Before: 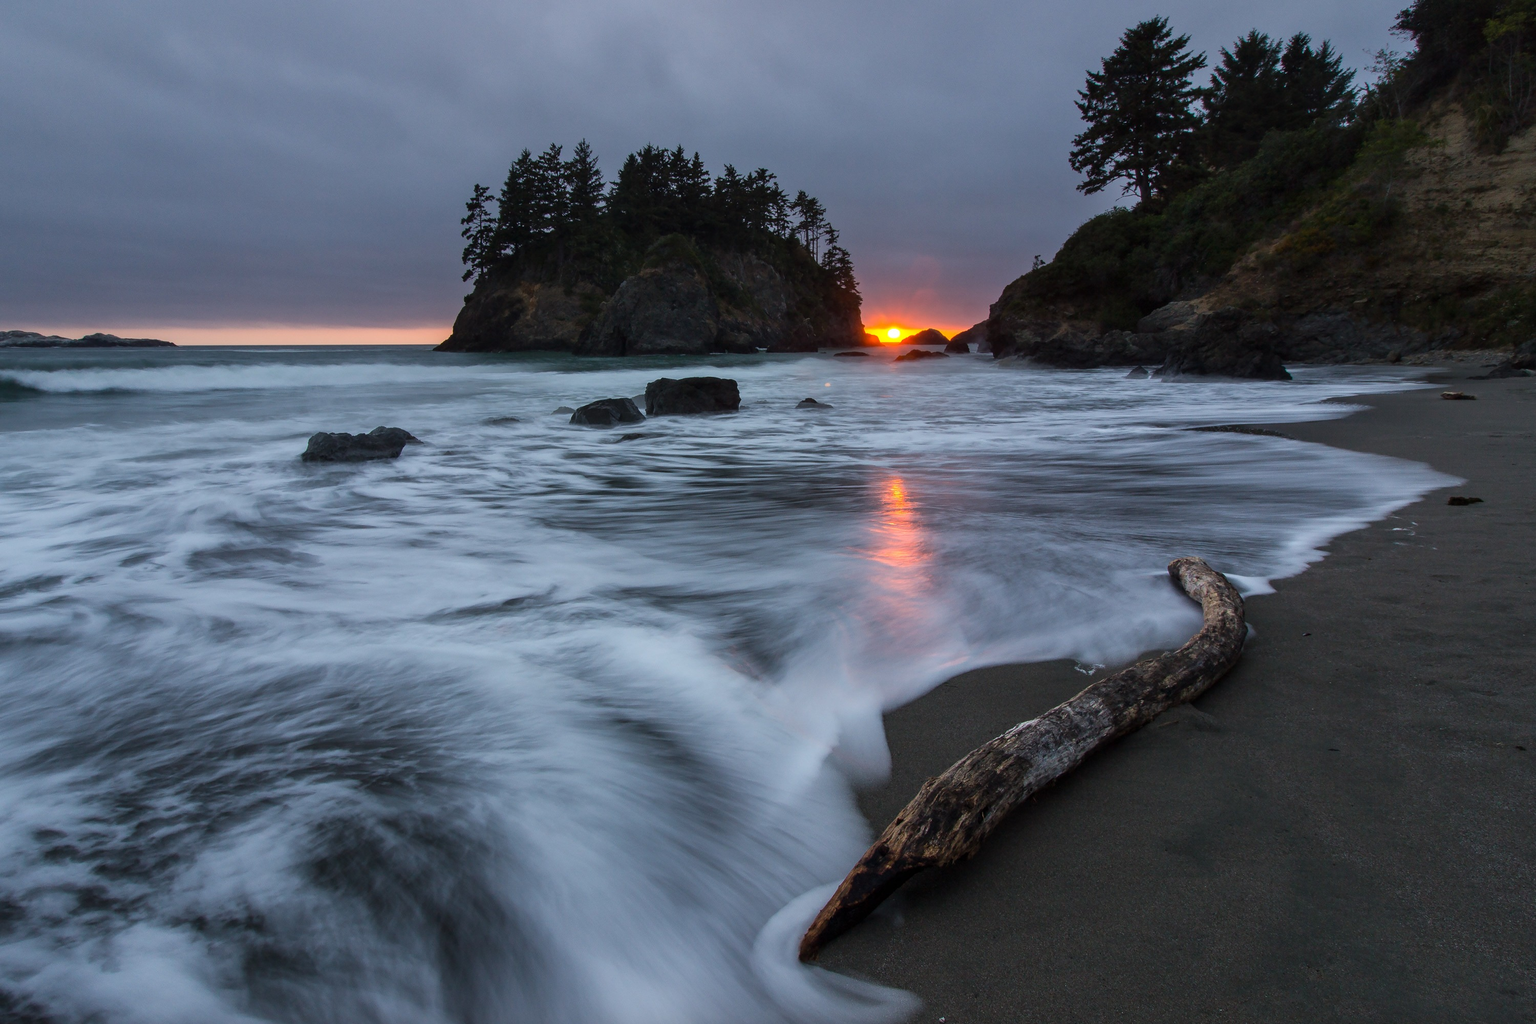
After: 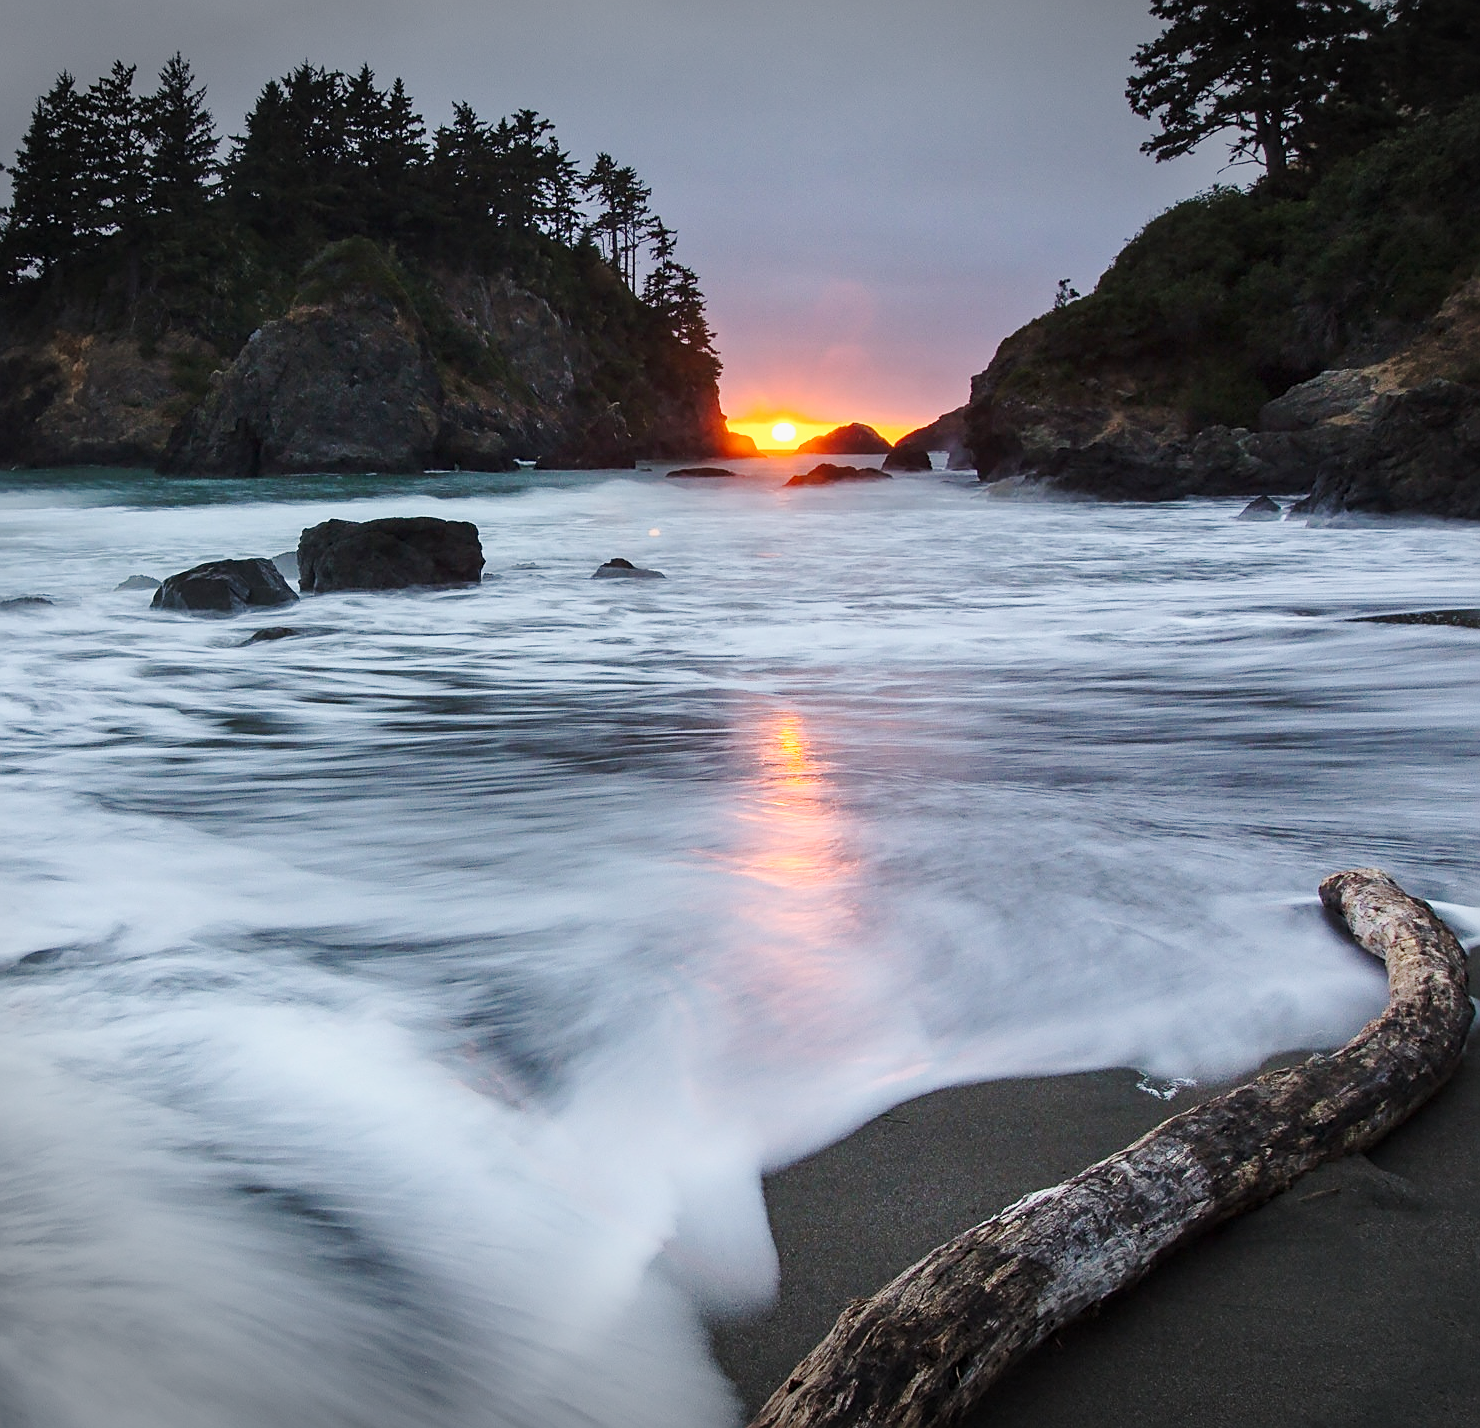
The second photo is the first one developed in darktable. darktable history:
crop: left 32.095%, top 10.994%, right 18.563%, bottom 17.595%
vignetting: fall-off start 99.93%, width/height ratio 1.308
base curve: curves: ch0 [(0, 0) (0.025, 0.046) (0.112, 0.277) (0.467, 0.74) (0.814, 0.929) (1, 0.942)], preserve colors none
sharpen: on, module defaults
